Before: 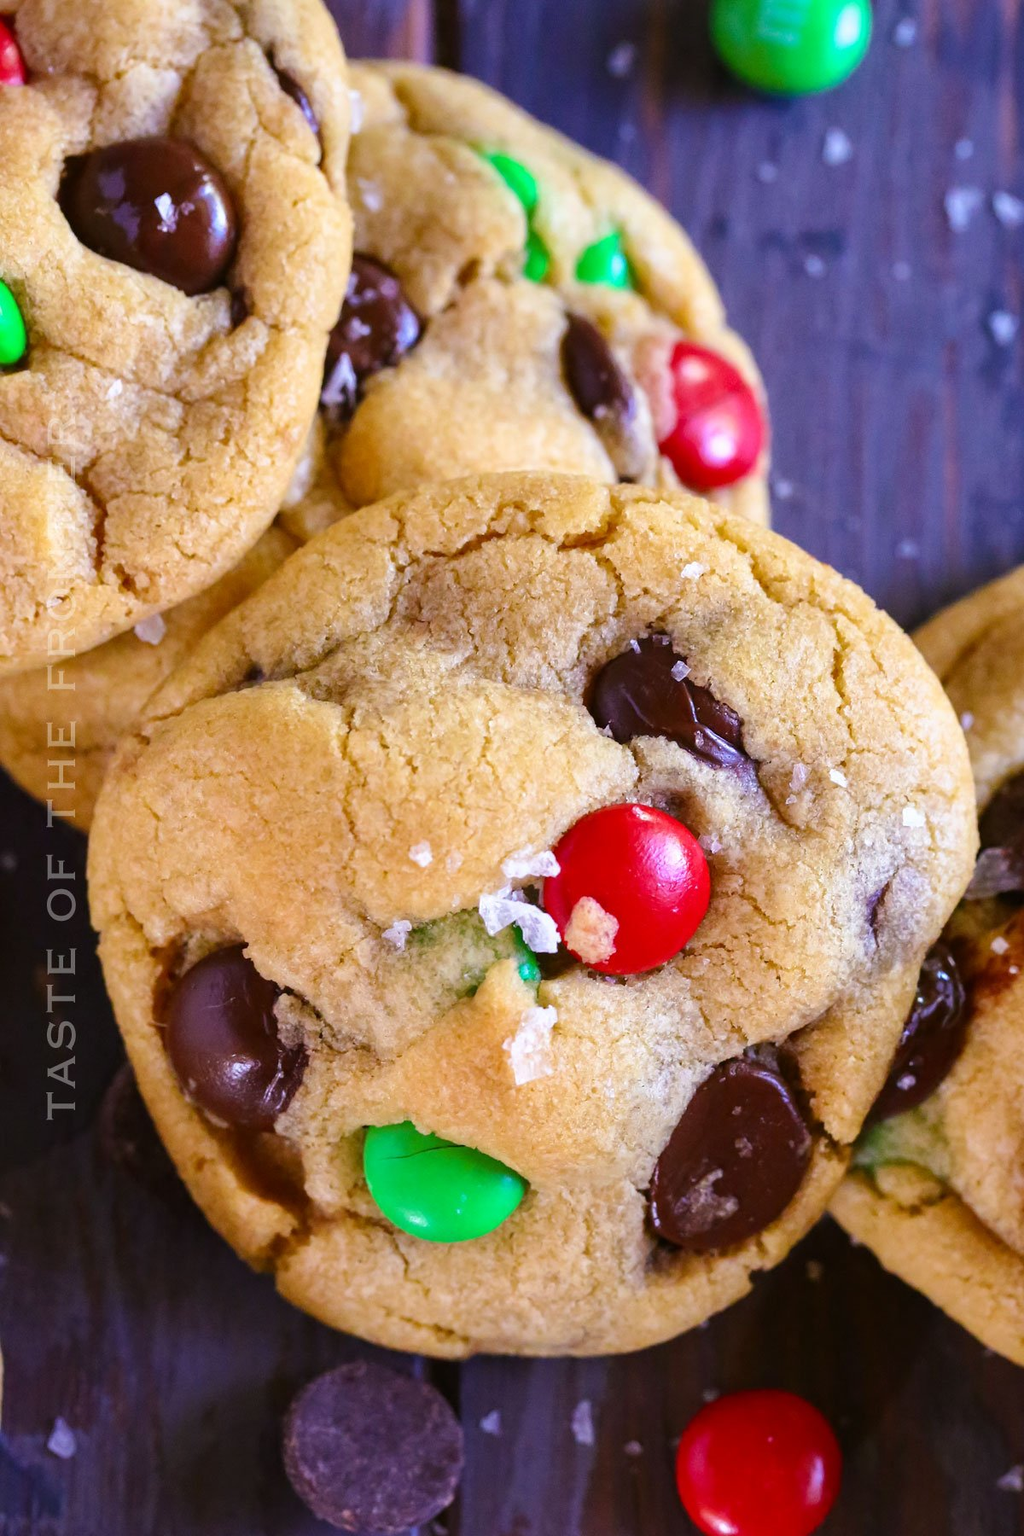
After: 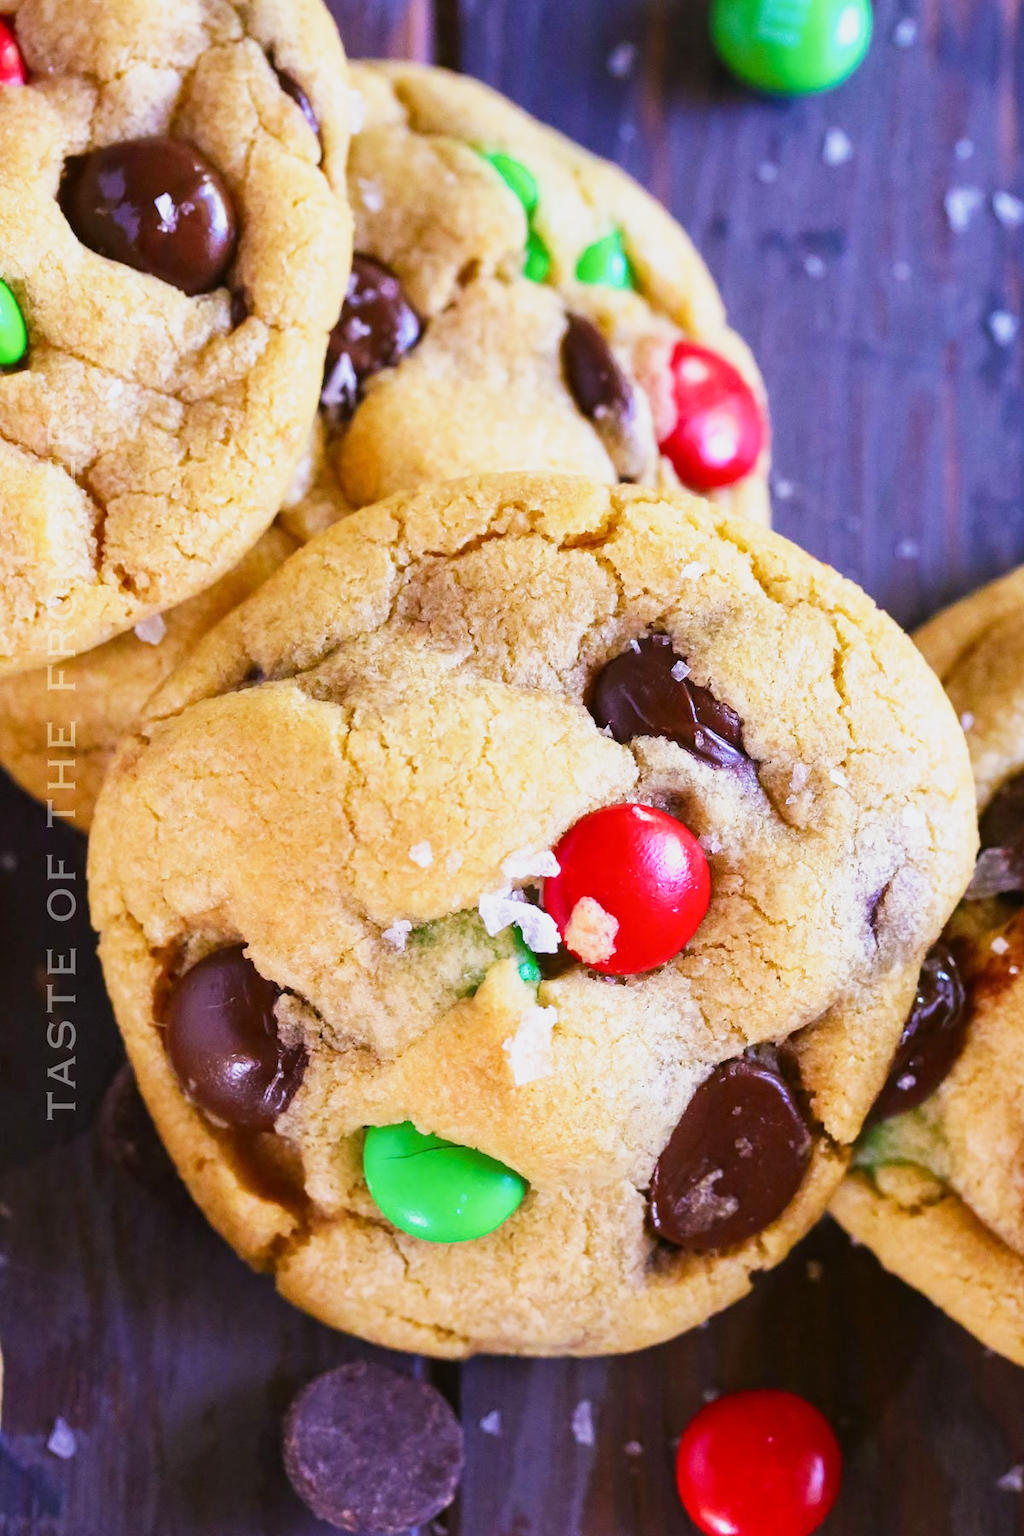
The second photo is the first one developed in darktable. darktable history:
base curve: curves: ch0 [(0, 0) (0.088, 0.125) (0.176, 0.251) (0.354, 0.501) (0.613, 0.749) (1, 0.877)], preserve colors none
white balance: emerald 1
